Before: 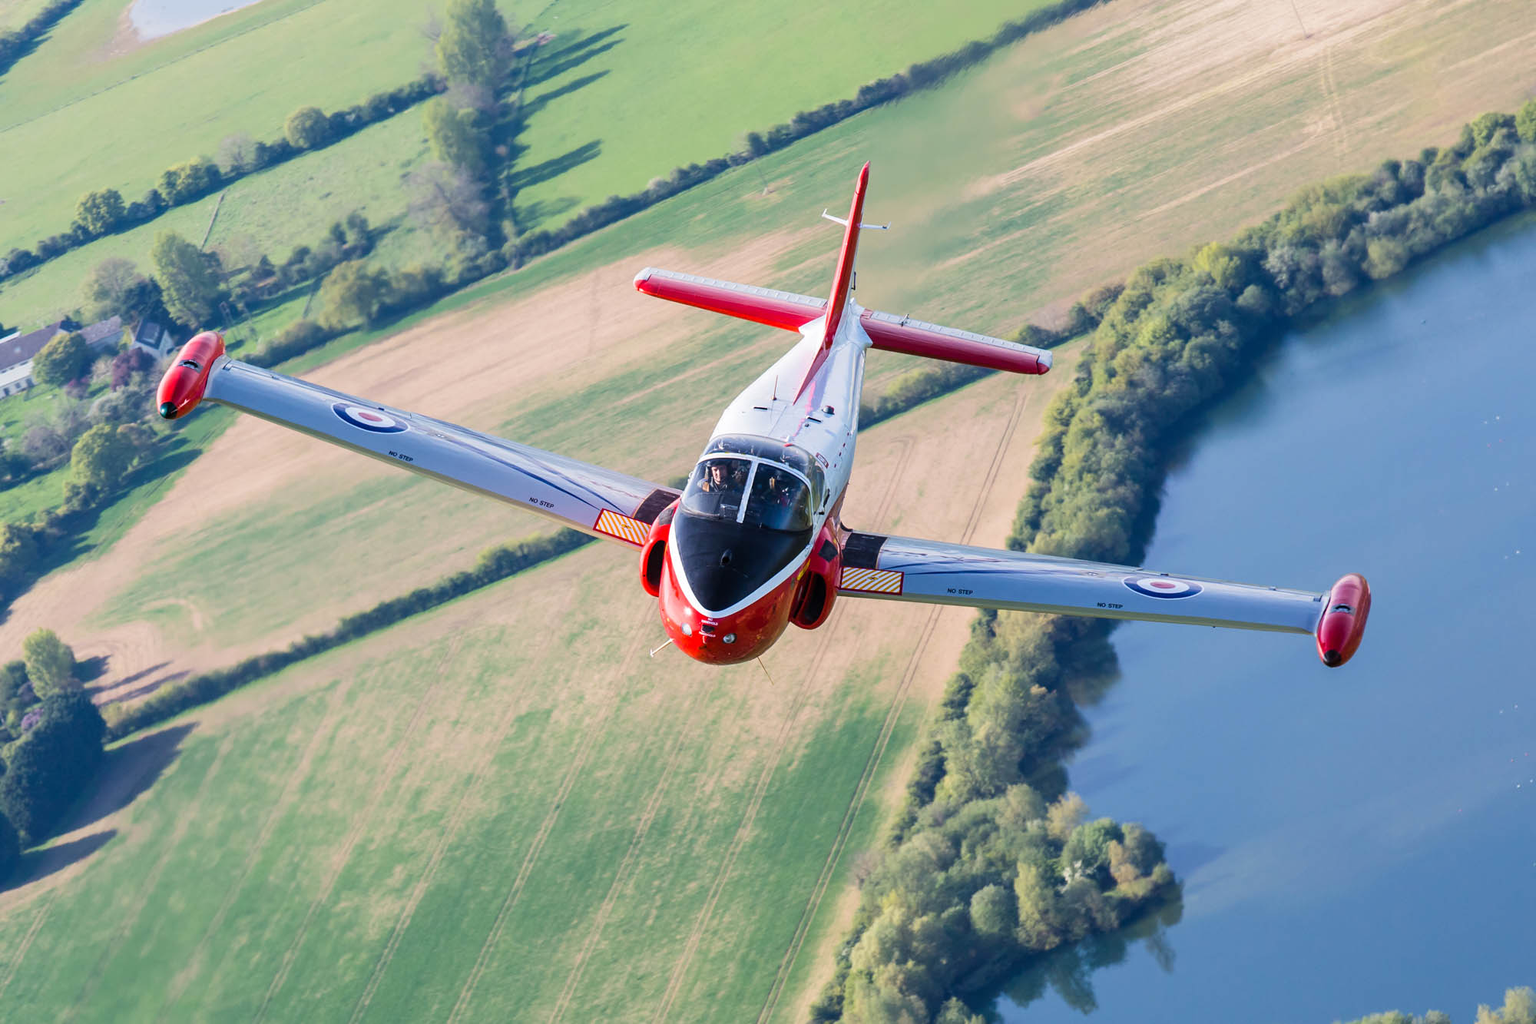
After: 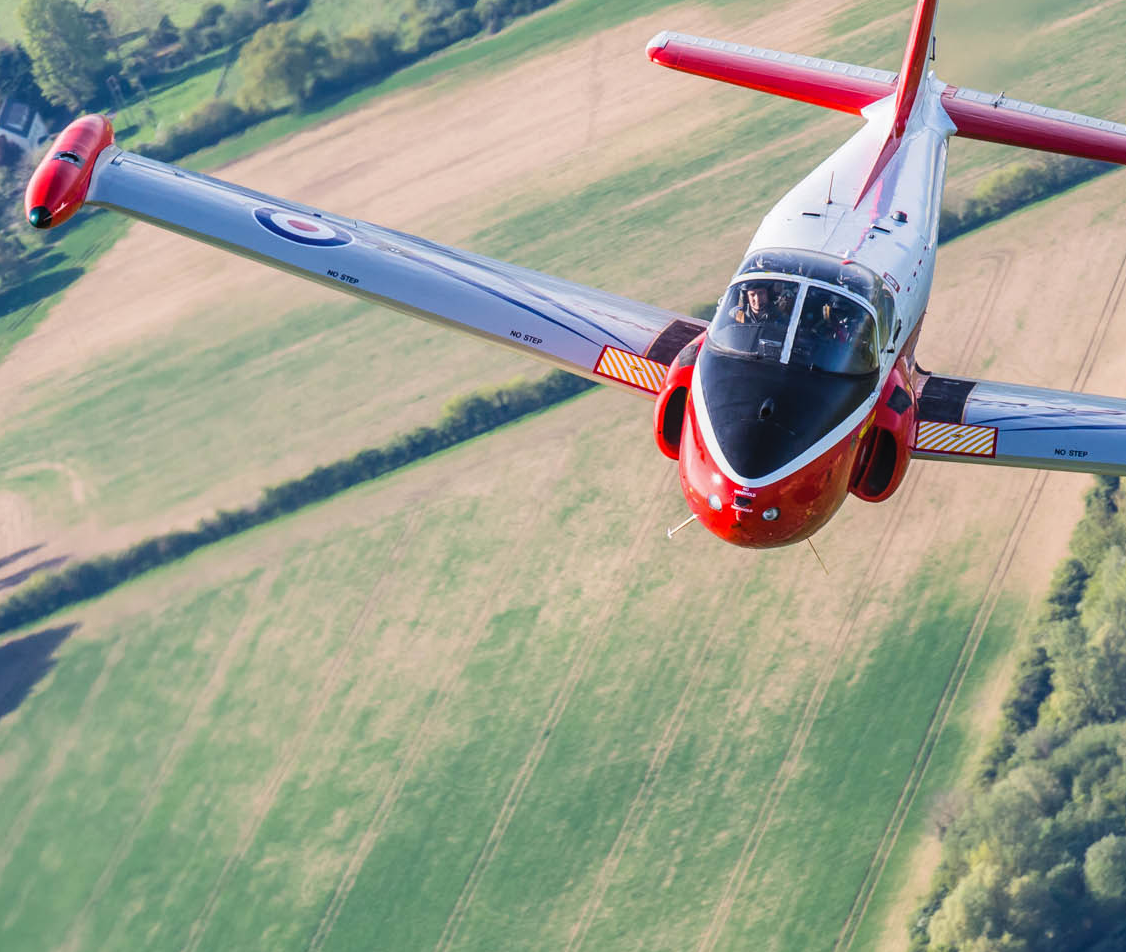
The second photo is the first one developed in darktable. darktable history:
local contrast: detail 110%
crop: left 8.966%, top 23.852%, right 34.699%, bottom 4.703%
